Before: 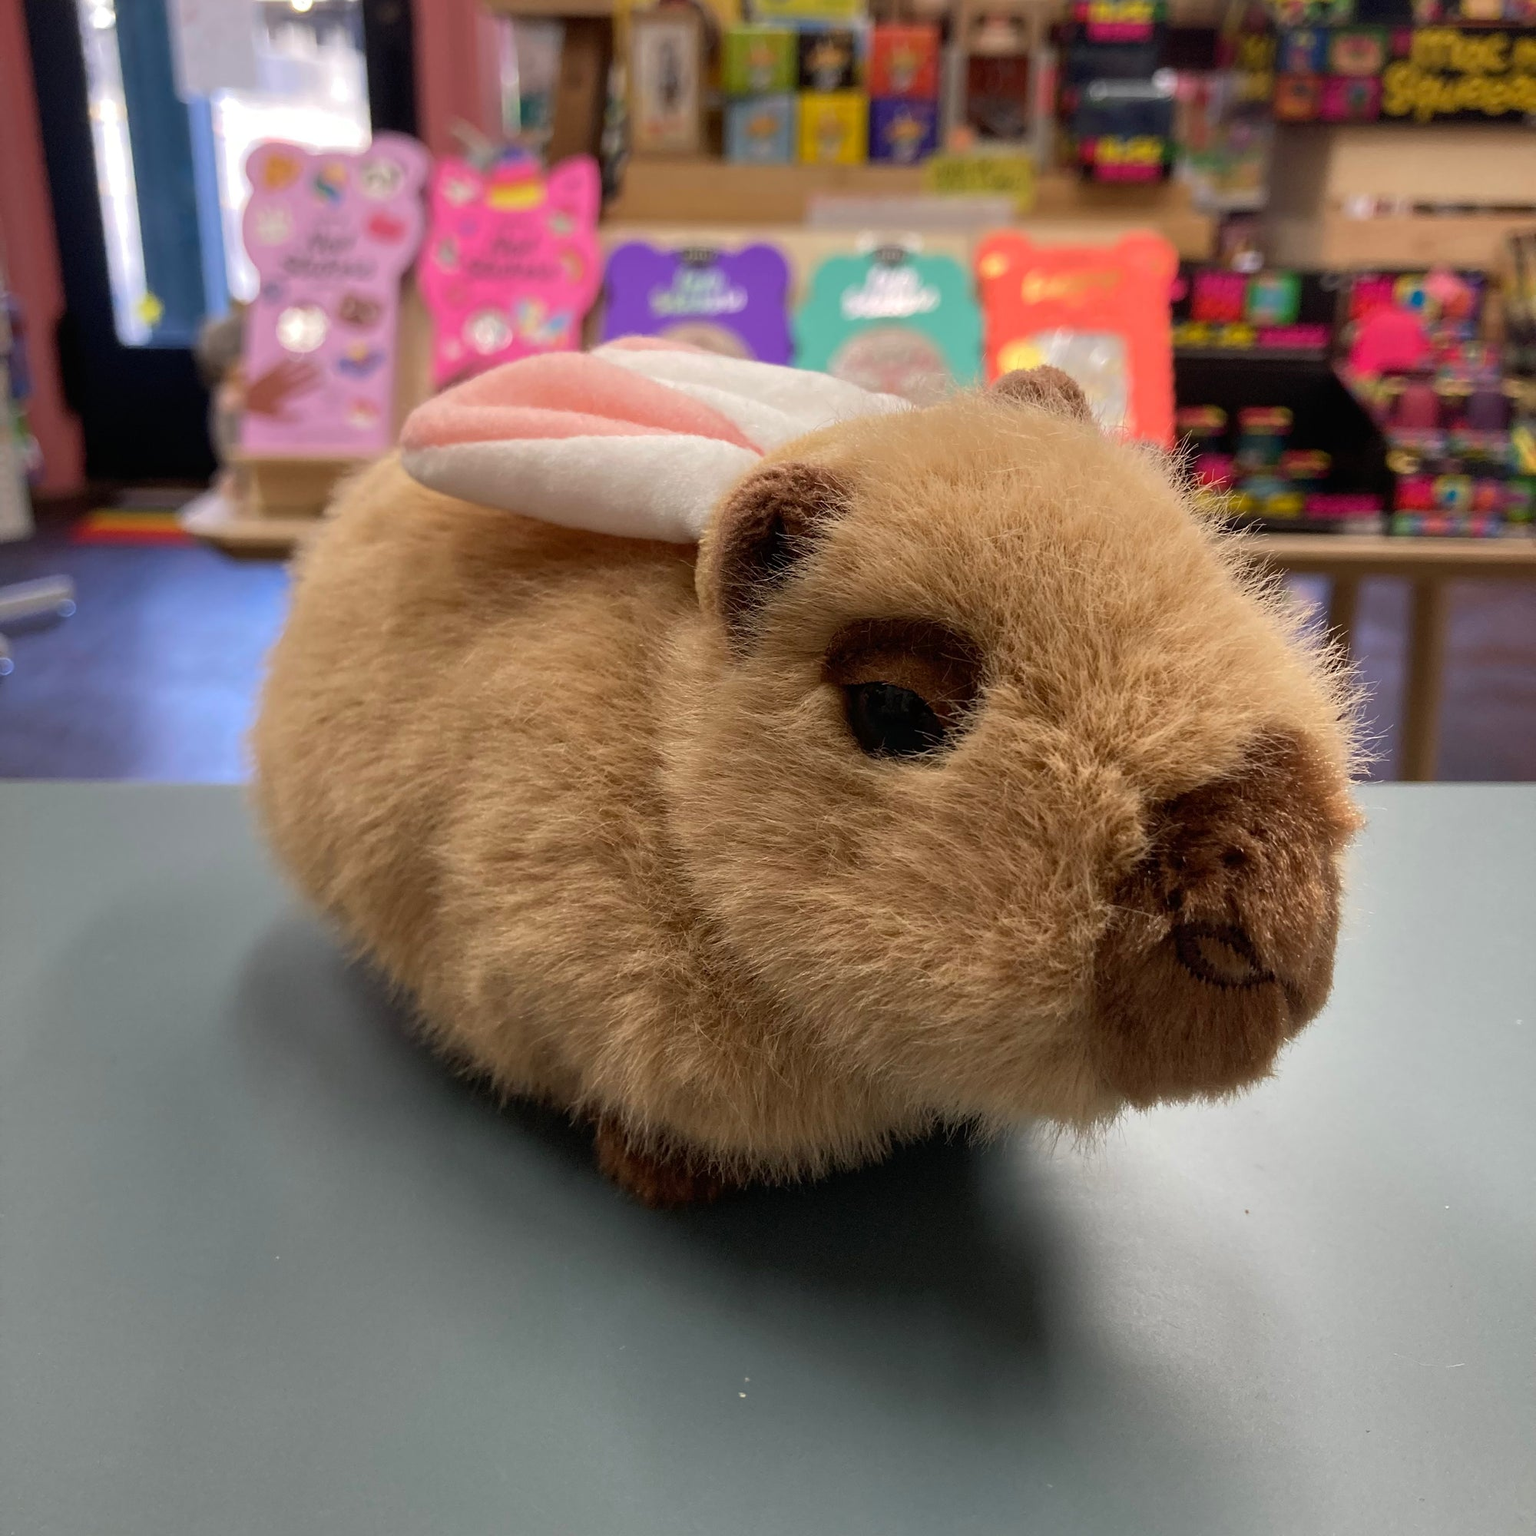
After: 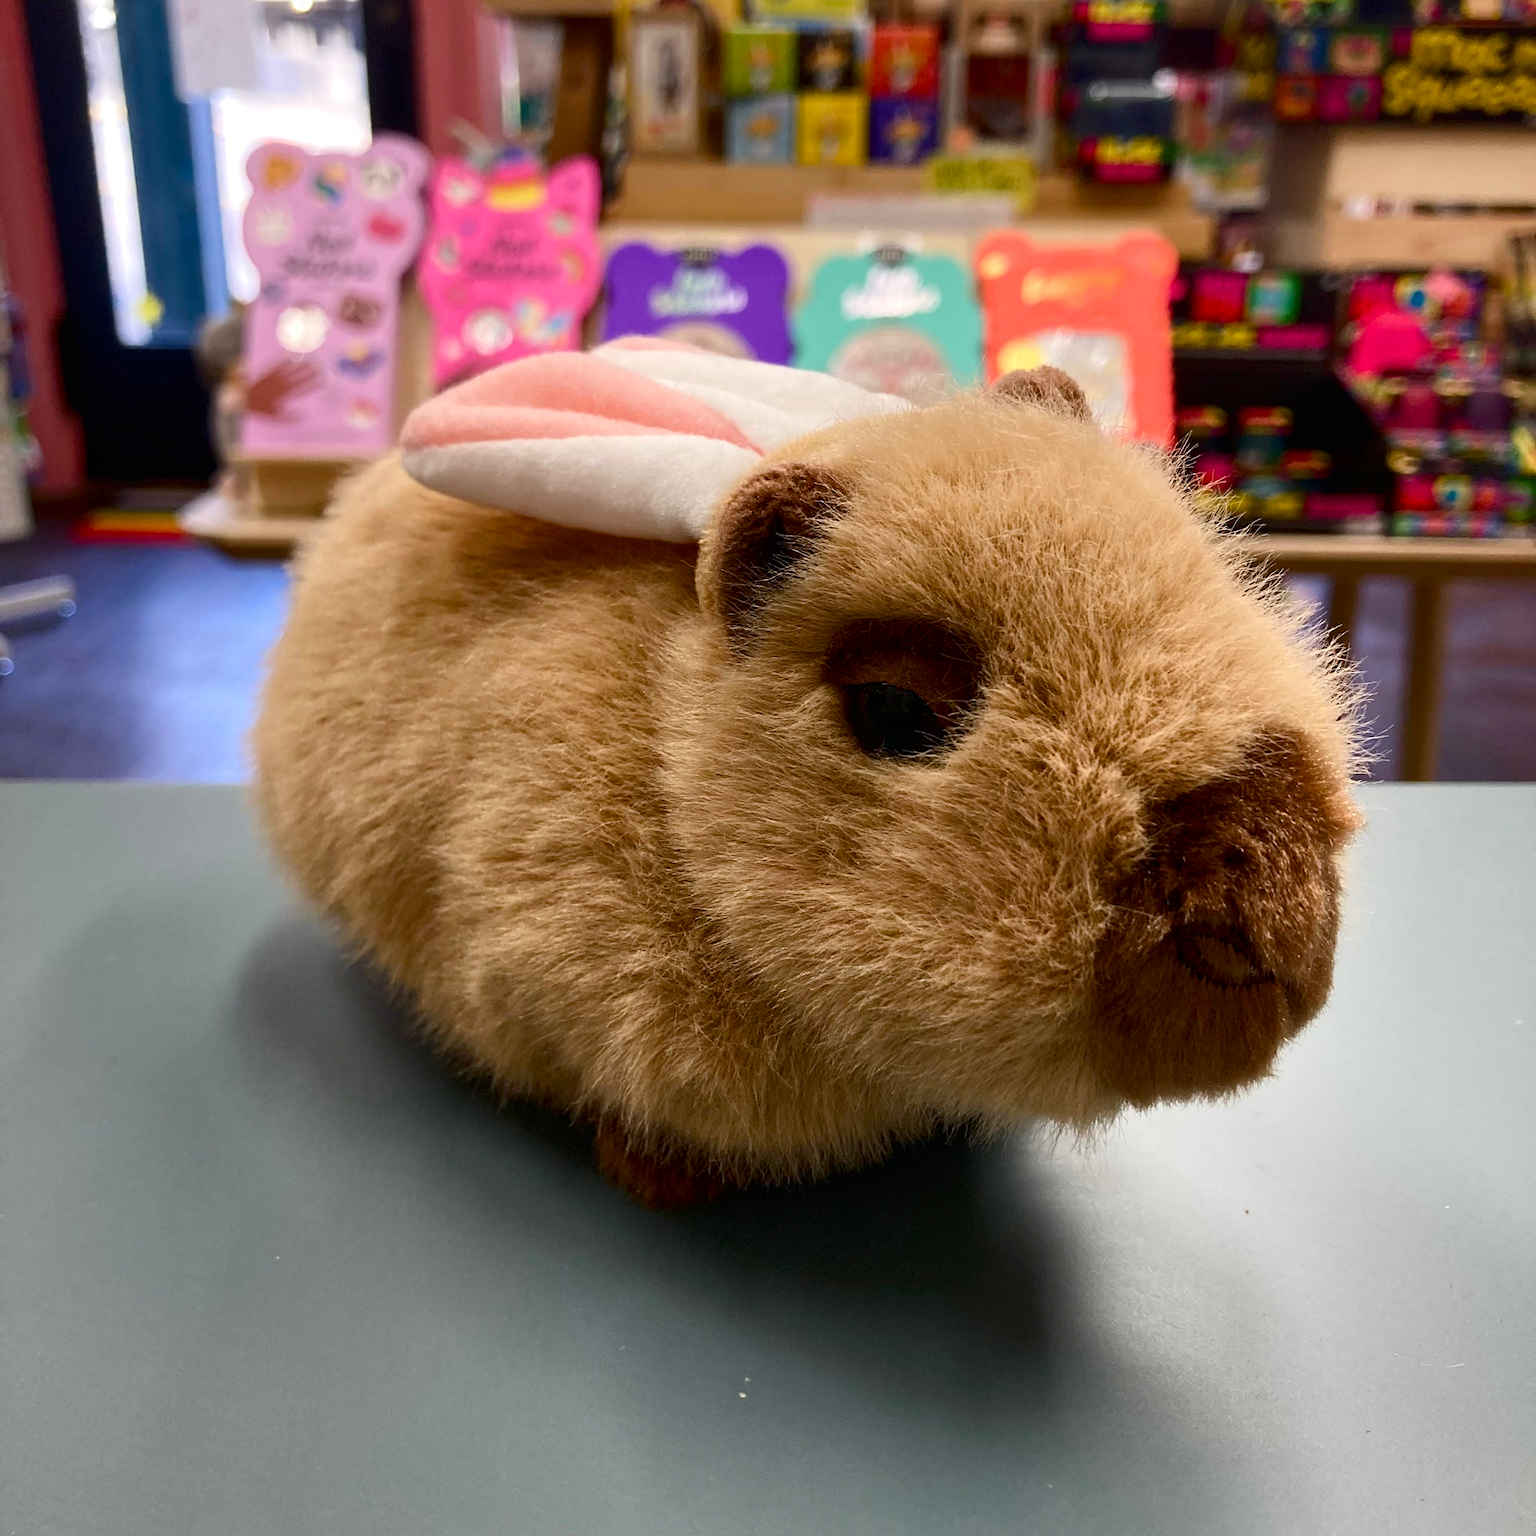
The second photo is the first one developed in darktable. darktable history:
contrast brightness saturation: contrast 0.22
color balance rgb: perceptual saturation grading › global saturation 20%, perceptual saturation grading › highlights -25%, perceptual saturation grading › shadows 25%
